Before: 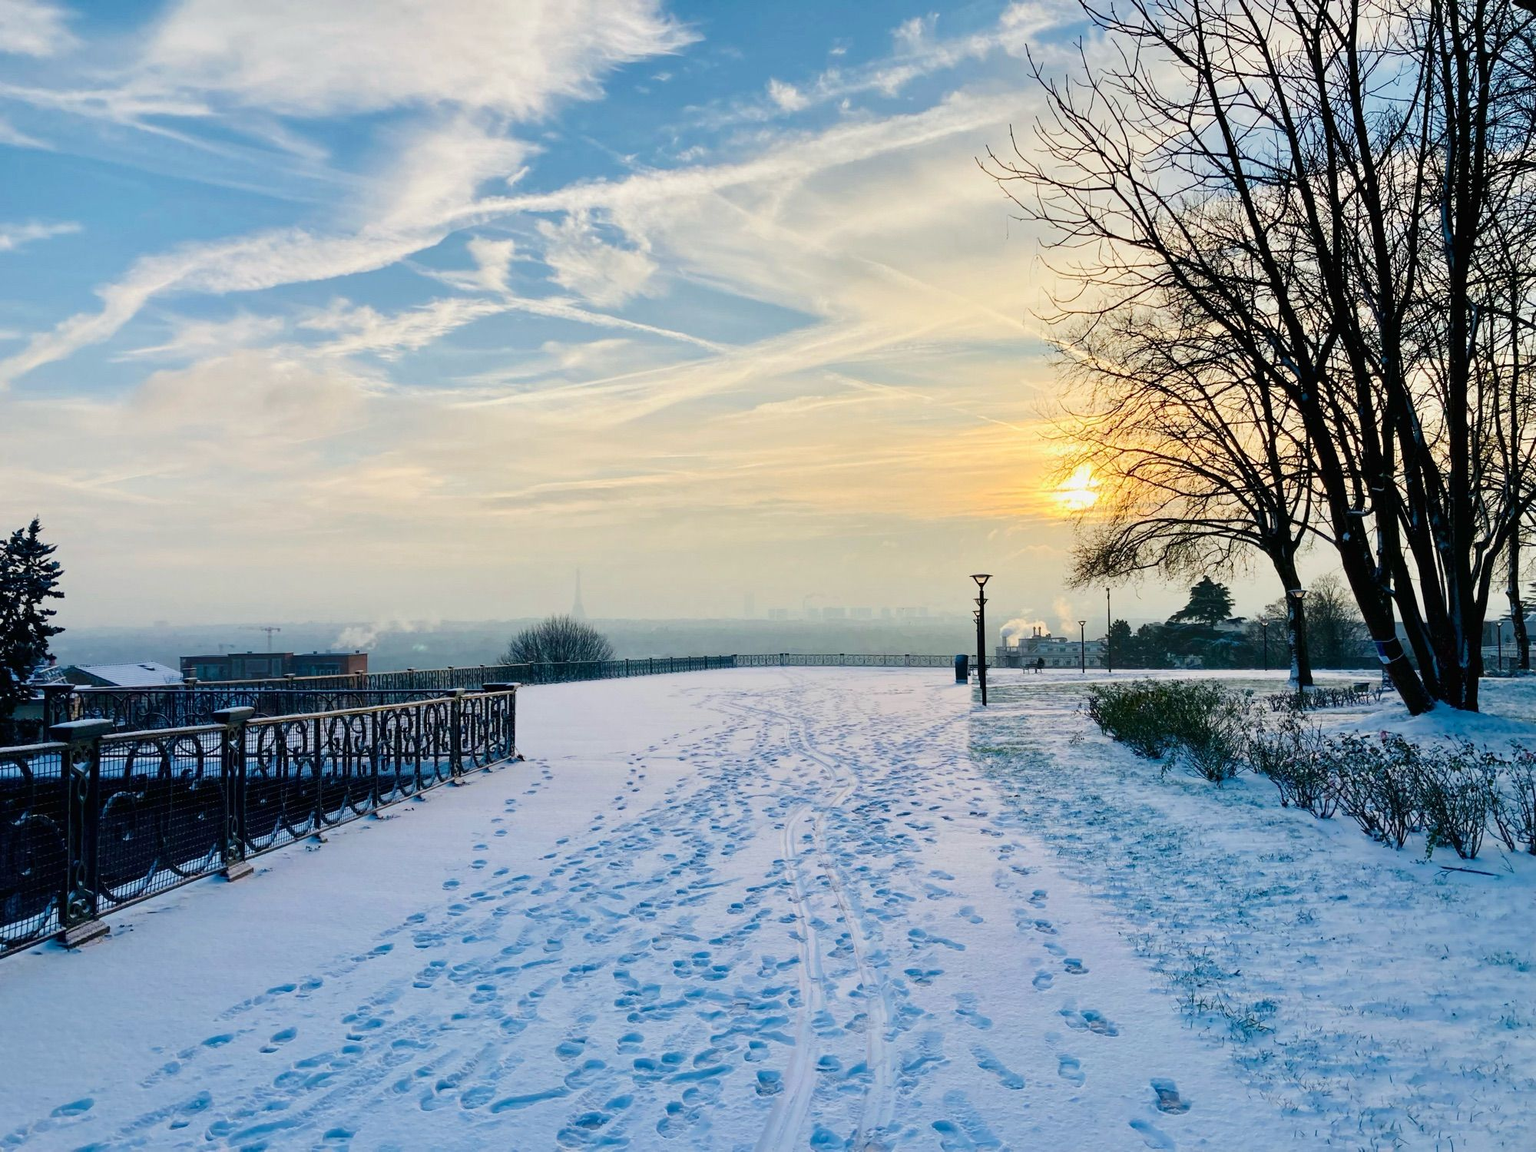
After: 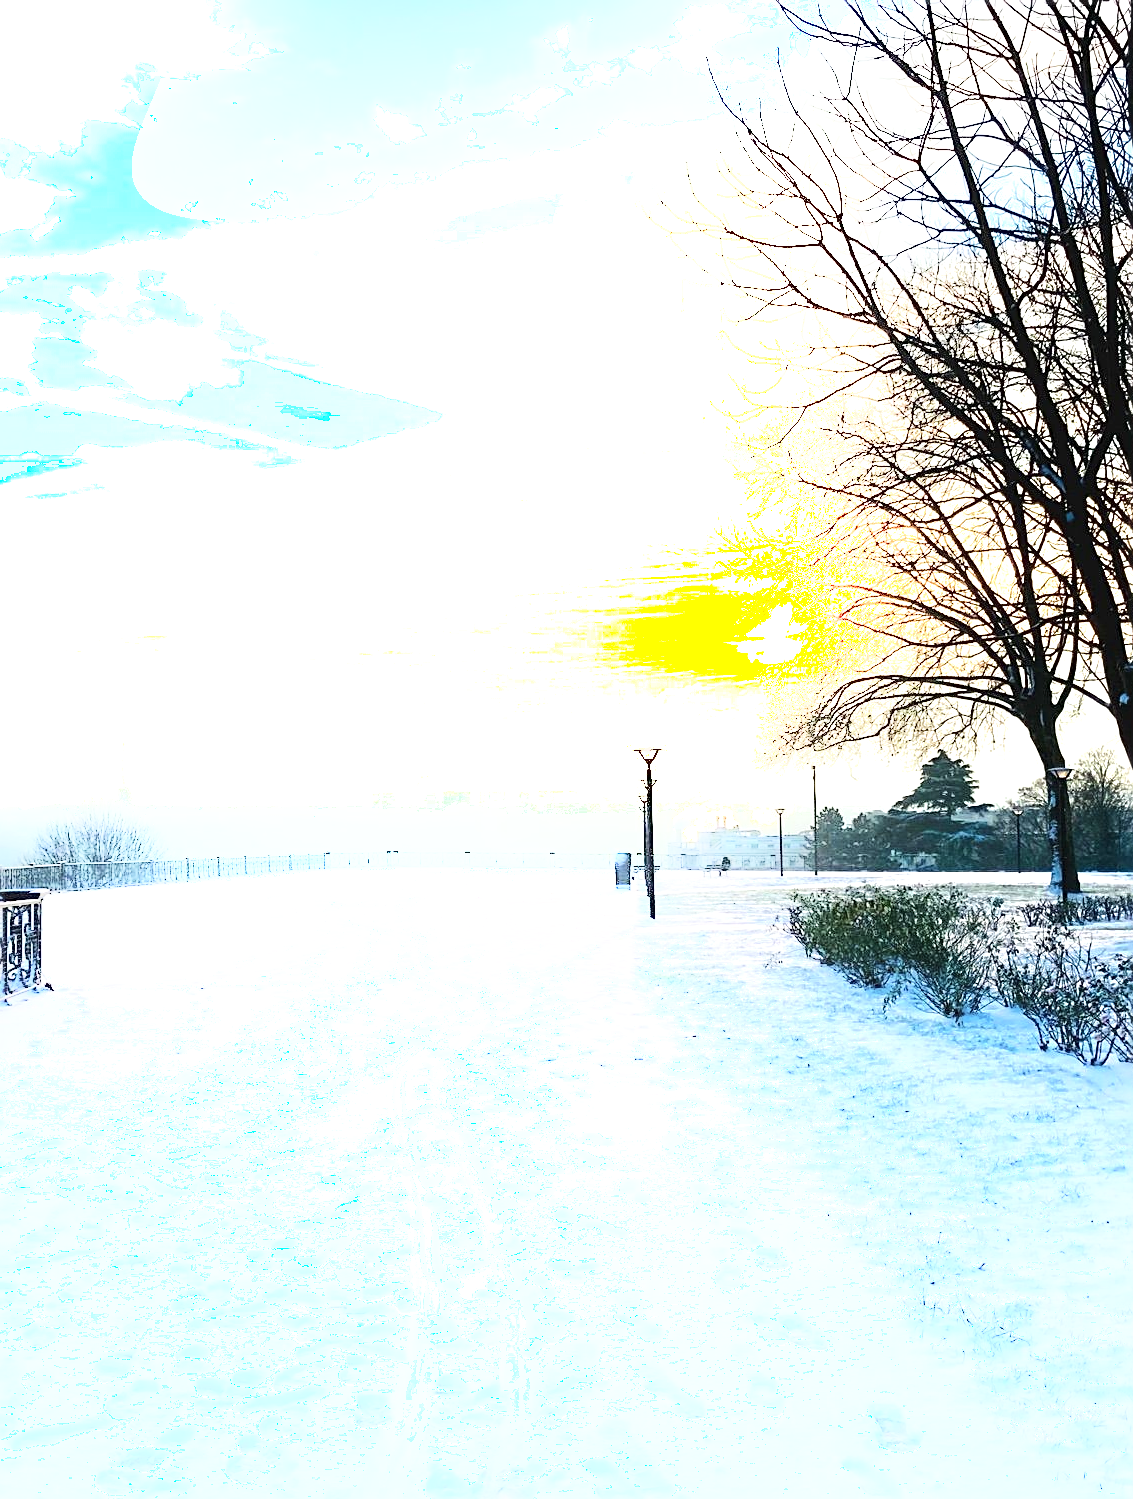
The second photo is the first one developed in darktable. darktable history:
local contrast: mode bilateral grid, contrast 10, coarseness 25, detail 115%, midtone range 0.2
shadows and highlights: shadows -90, highlights 90, soften with gaussian
exposure: black level correction -0.002, exposure 1.115 EV, compensate highlight preservation false
sharpen: on, module defaults
crop: left 31.458%, top 0%, right 11.876%
